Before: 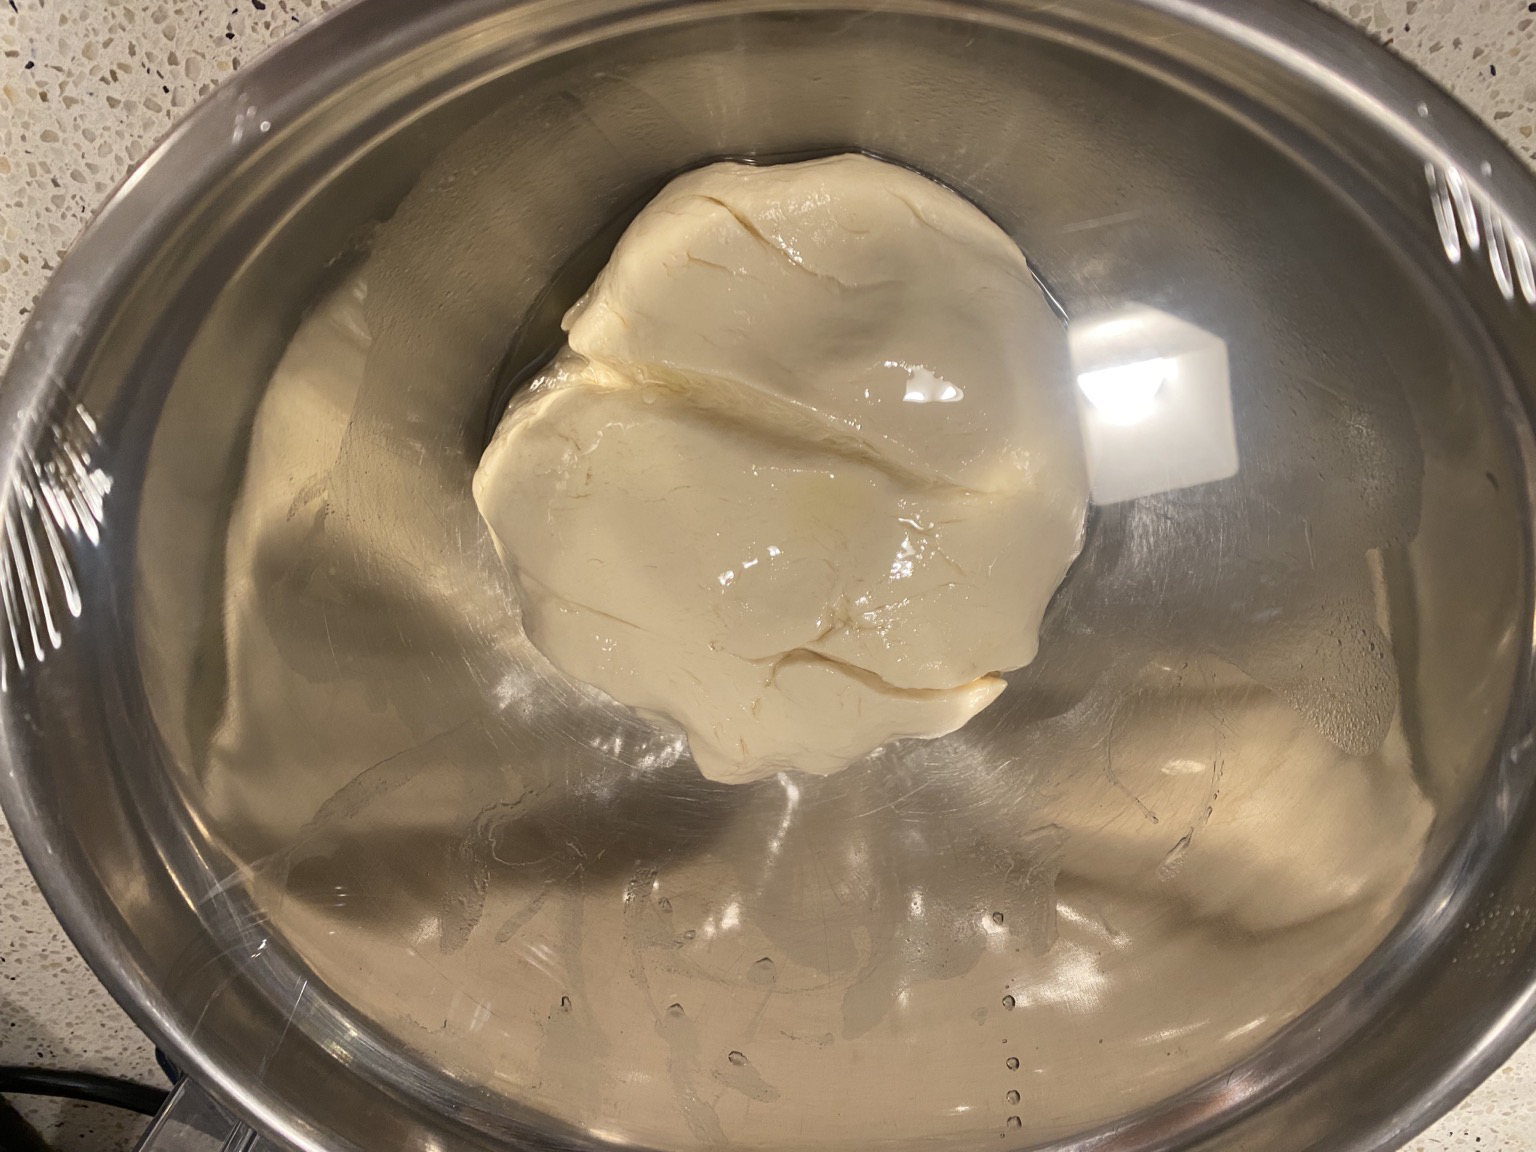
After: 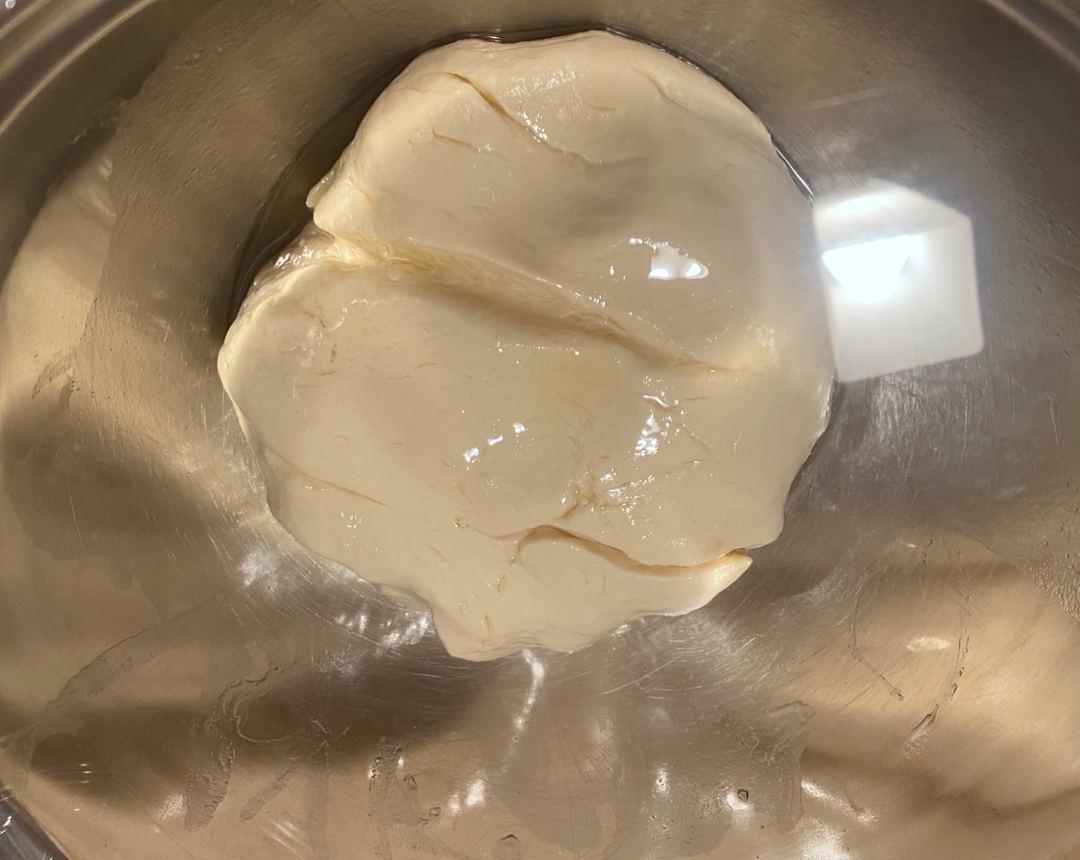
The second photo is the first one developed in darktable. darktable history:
crop and rotate: left 16.629%, top 10.709%, right 13.018%, bottom 14.613%
color correction: highlights a* -3.32, highlights b* -6.14, shadows a* 3.24, shadows b* 5.46
